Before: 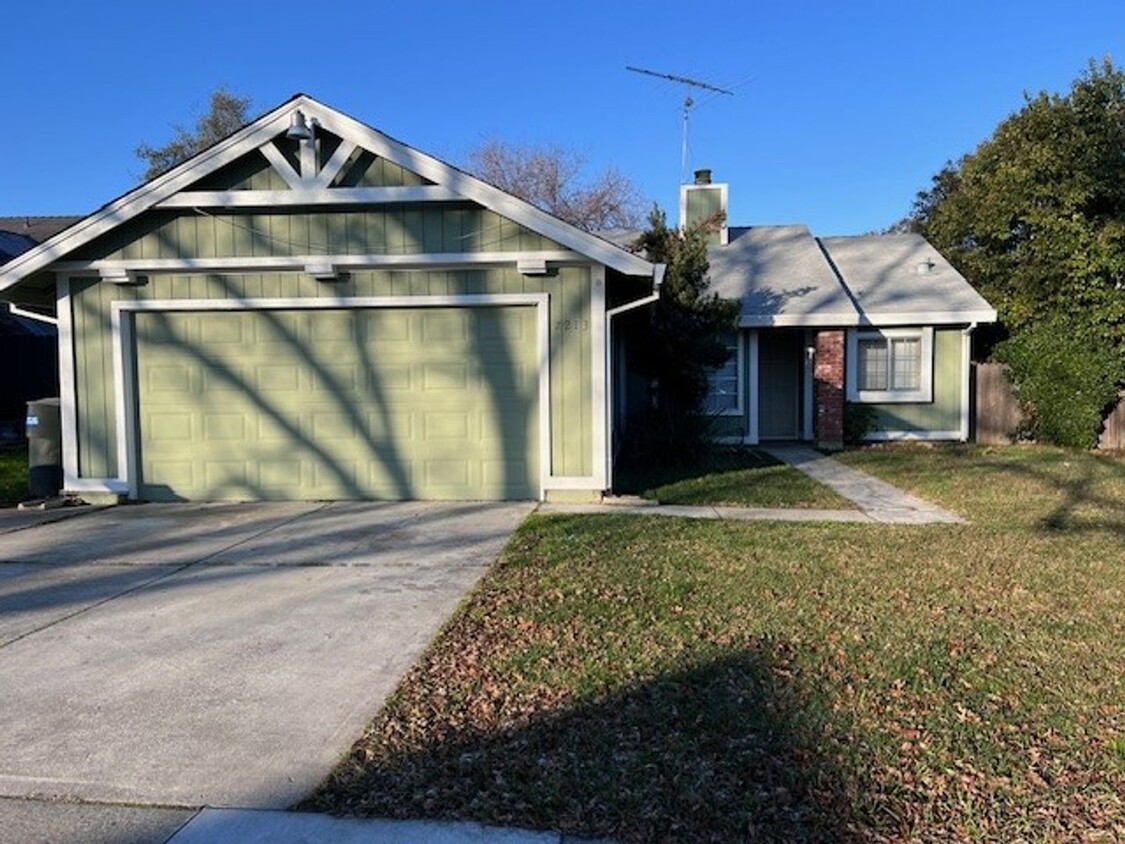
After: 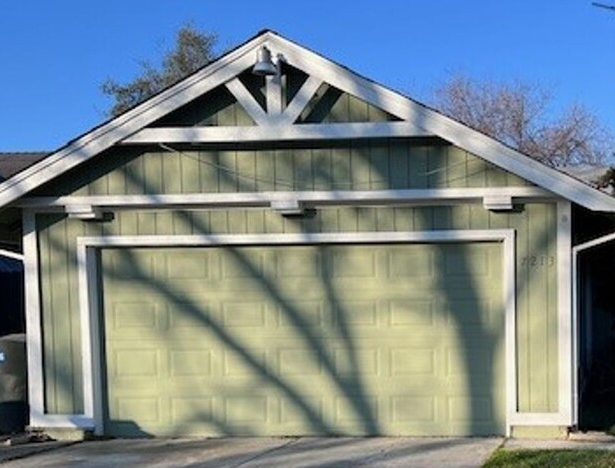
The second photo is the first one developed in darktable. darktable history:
crop and rotate: left 3.033%, top 7.614%, right 42.285%, bottom 36.855%
